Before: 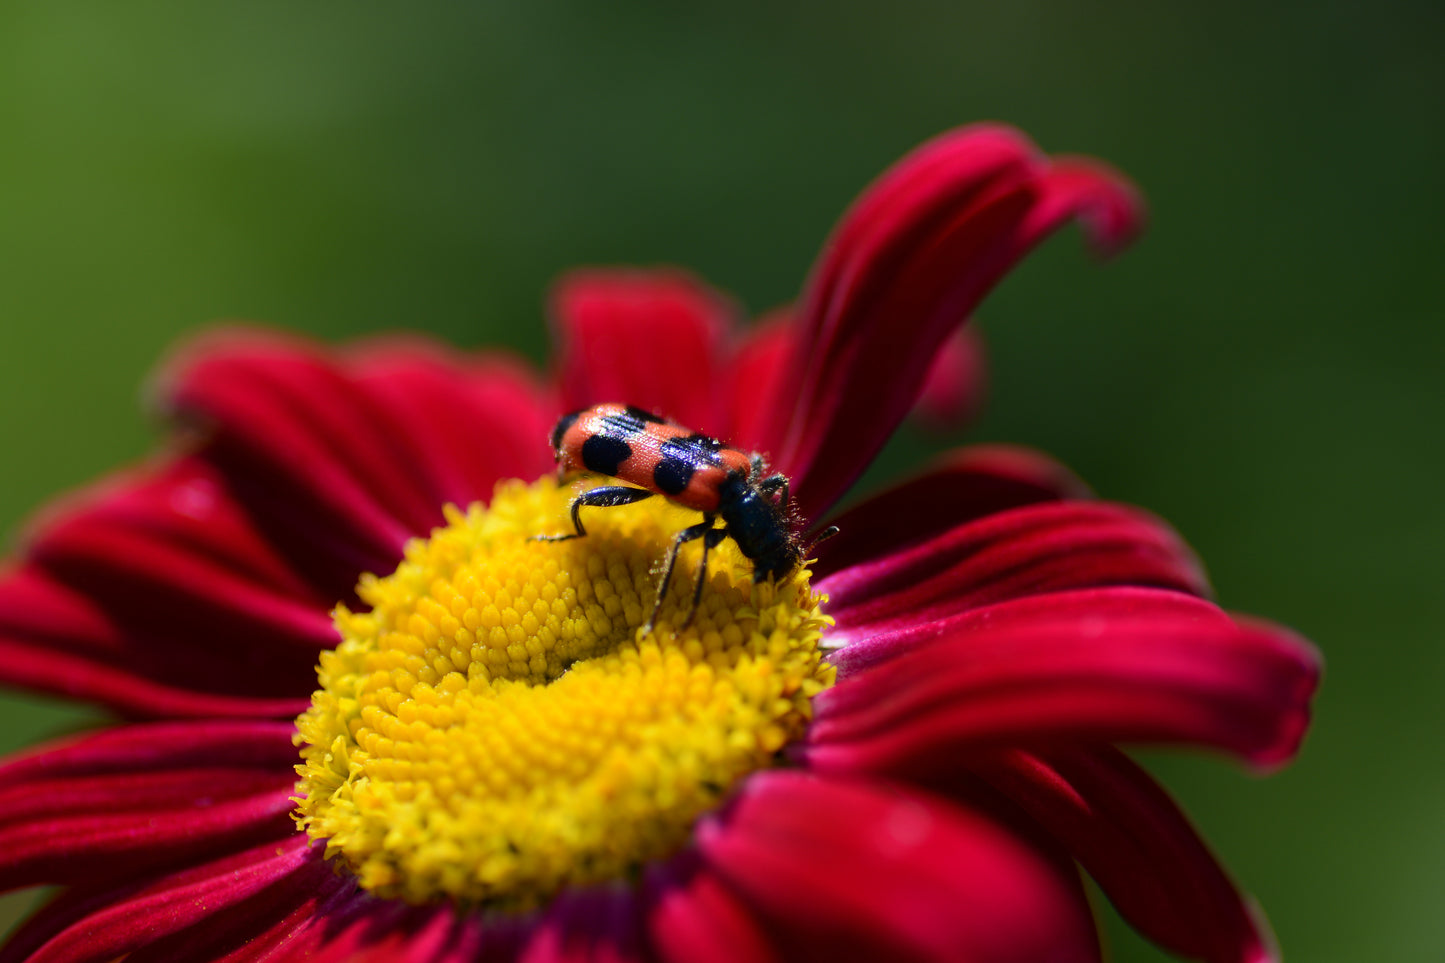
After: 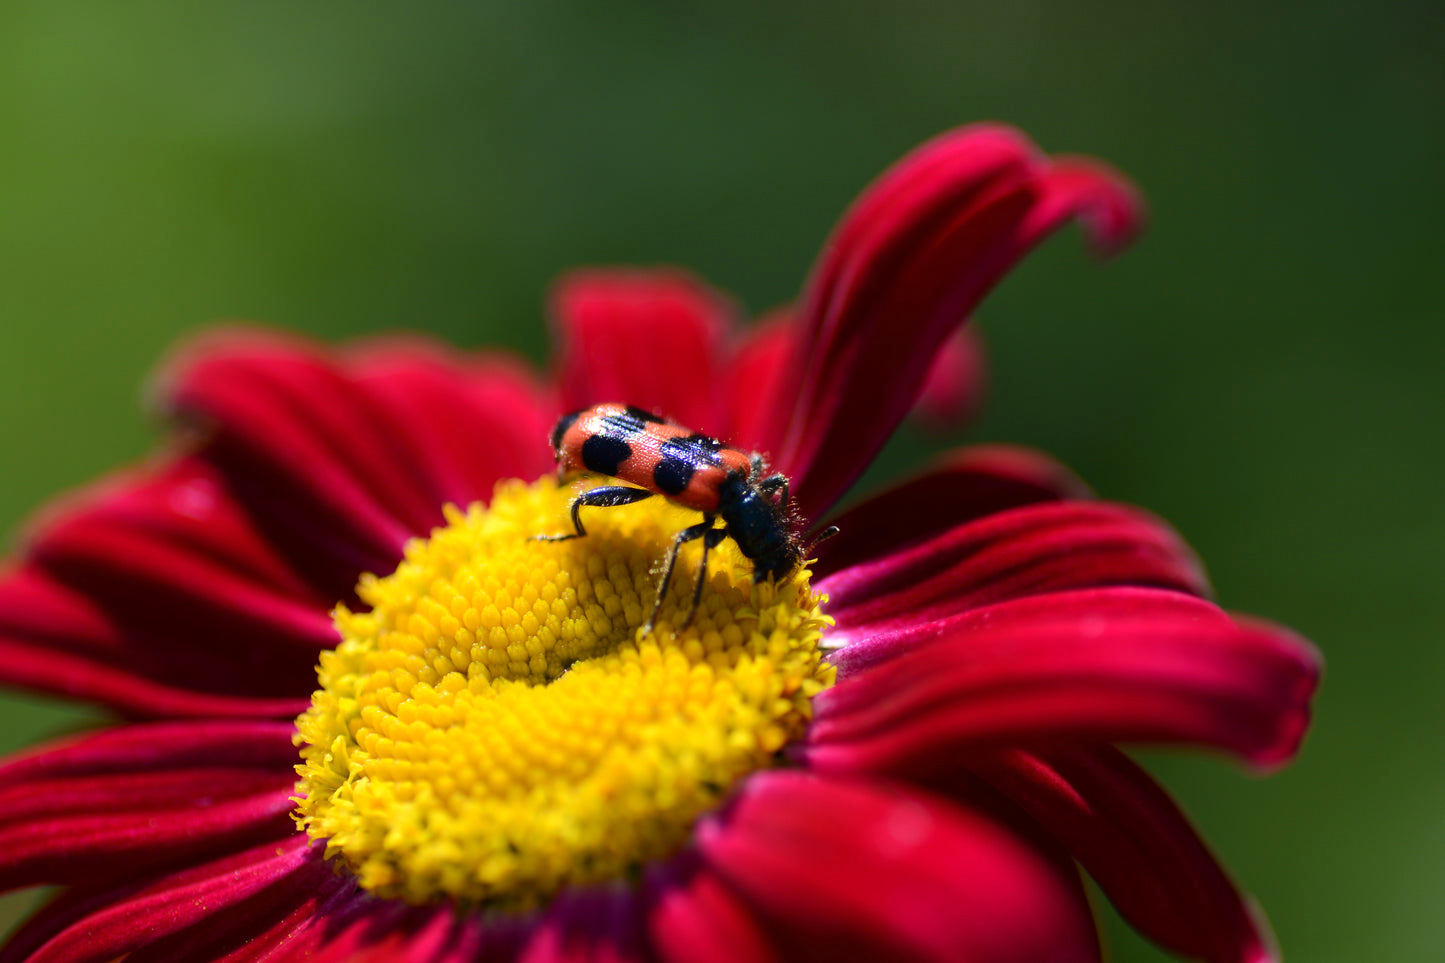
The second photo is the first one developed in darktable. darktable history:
exposure: exposure 0.247 EV, compensate exposure bias true, compensate highlight preservation false
